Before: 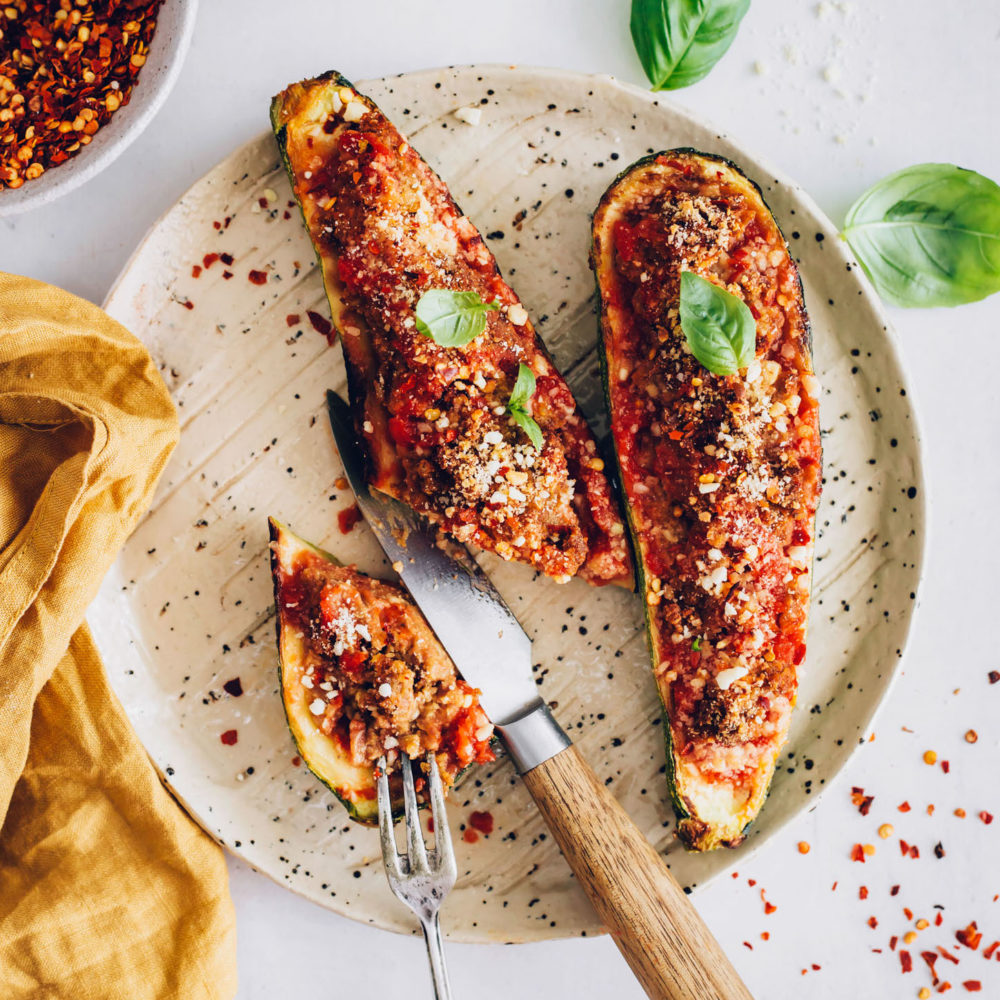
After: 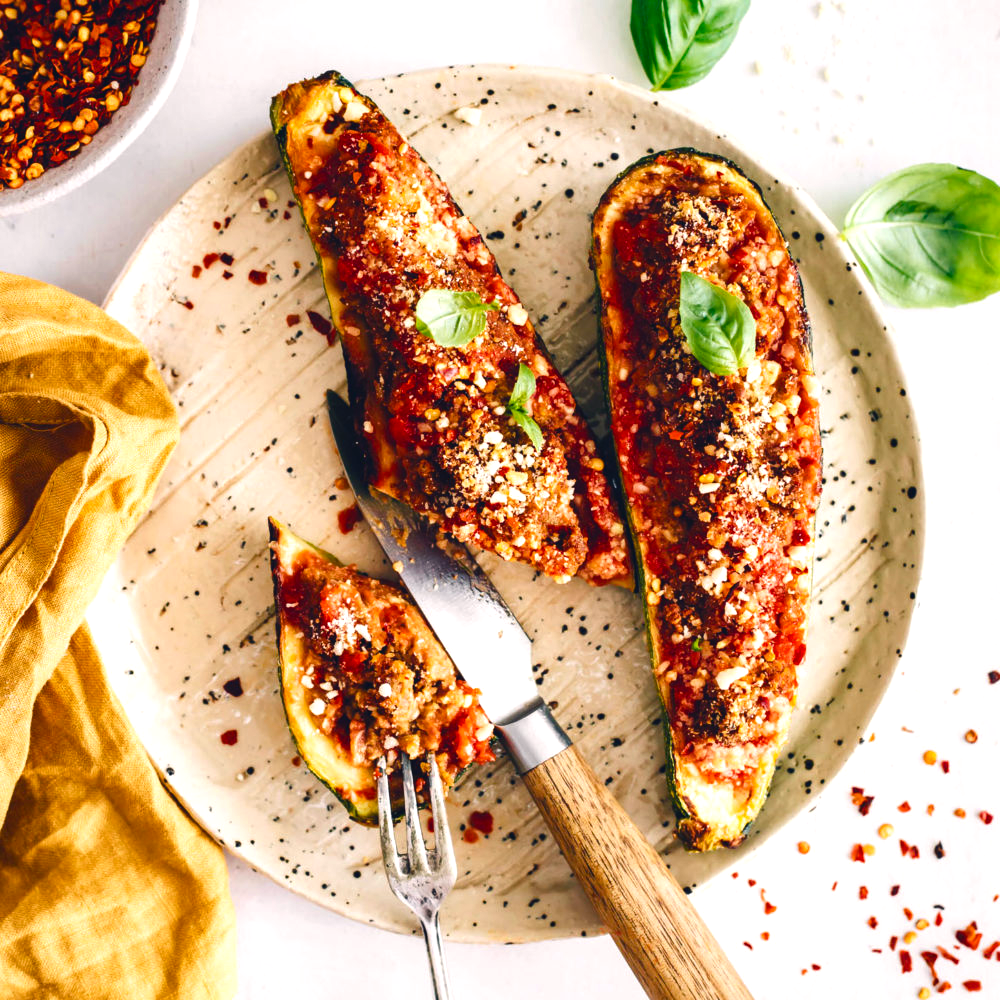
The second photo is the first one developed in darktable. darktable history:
white balance: red 1.009, blue 0.985
color balance rgb: shadows lift › chroma 1%, shadows lift › hue 217.2°, power › hue 310.8°, highlights gain › chroma 1%, highlights gain › hue 54°, global offset › luminance 0.5%, global offset › hue 171.6°, perceptual saturation grading › global saturation 14.09%, perceptual saturation grading › highlights -25%, perceptual saturation grading › shadows 30%, perceptual brilliance grading › highlights 13.42%, perceptual brilliance grading › mid-tones 8.05%, perceptual brilliance grading › shadows -17.45%, global vibrance 25%
